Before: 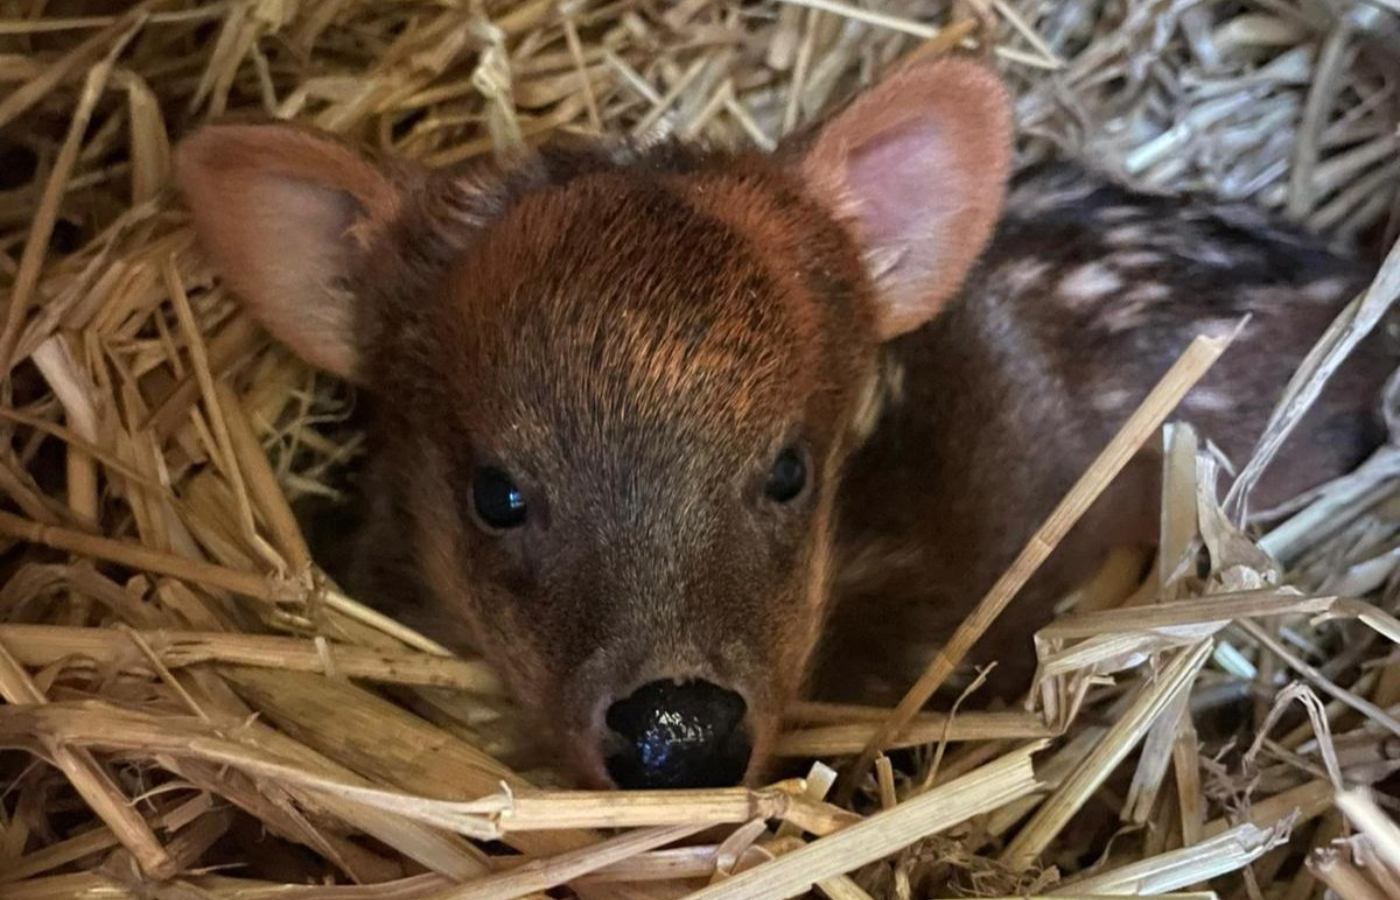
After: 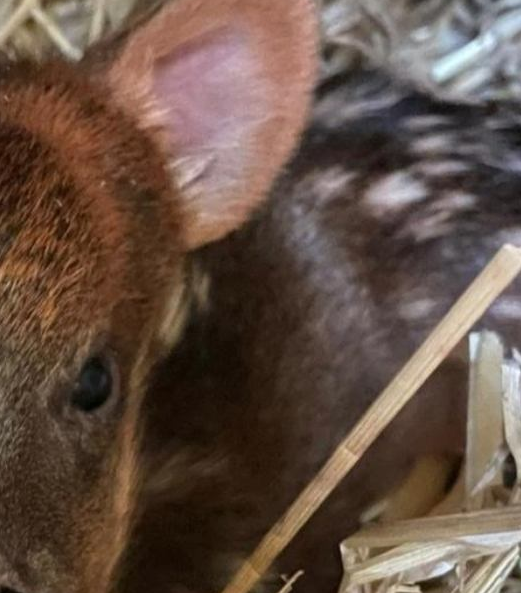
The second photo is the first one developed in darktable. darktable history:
crop and rotate: left 49.599%, top 10.153%, right 13.169%, bottom 23.864%
